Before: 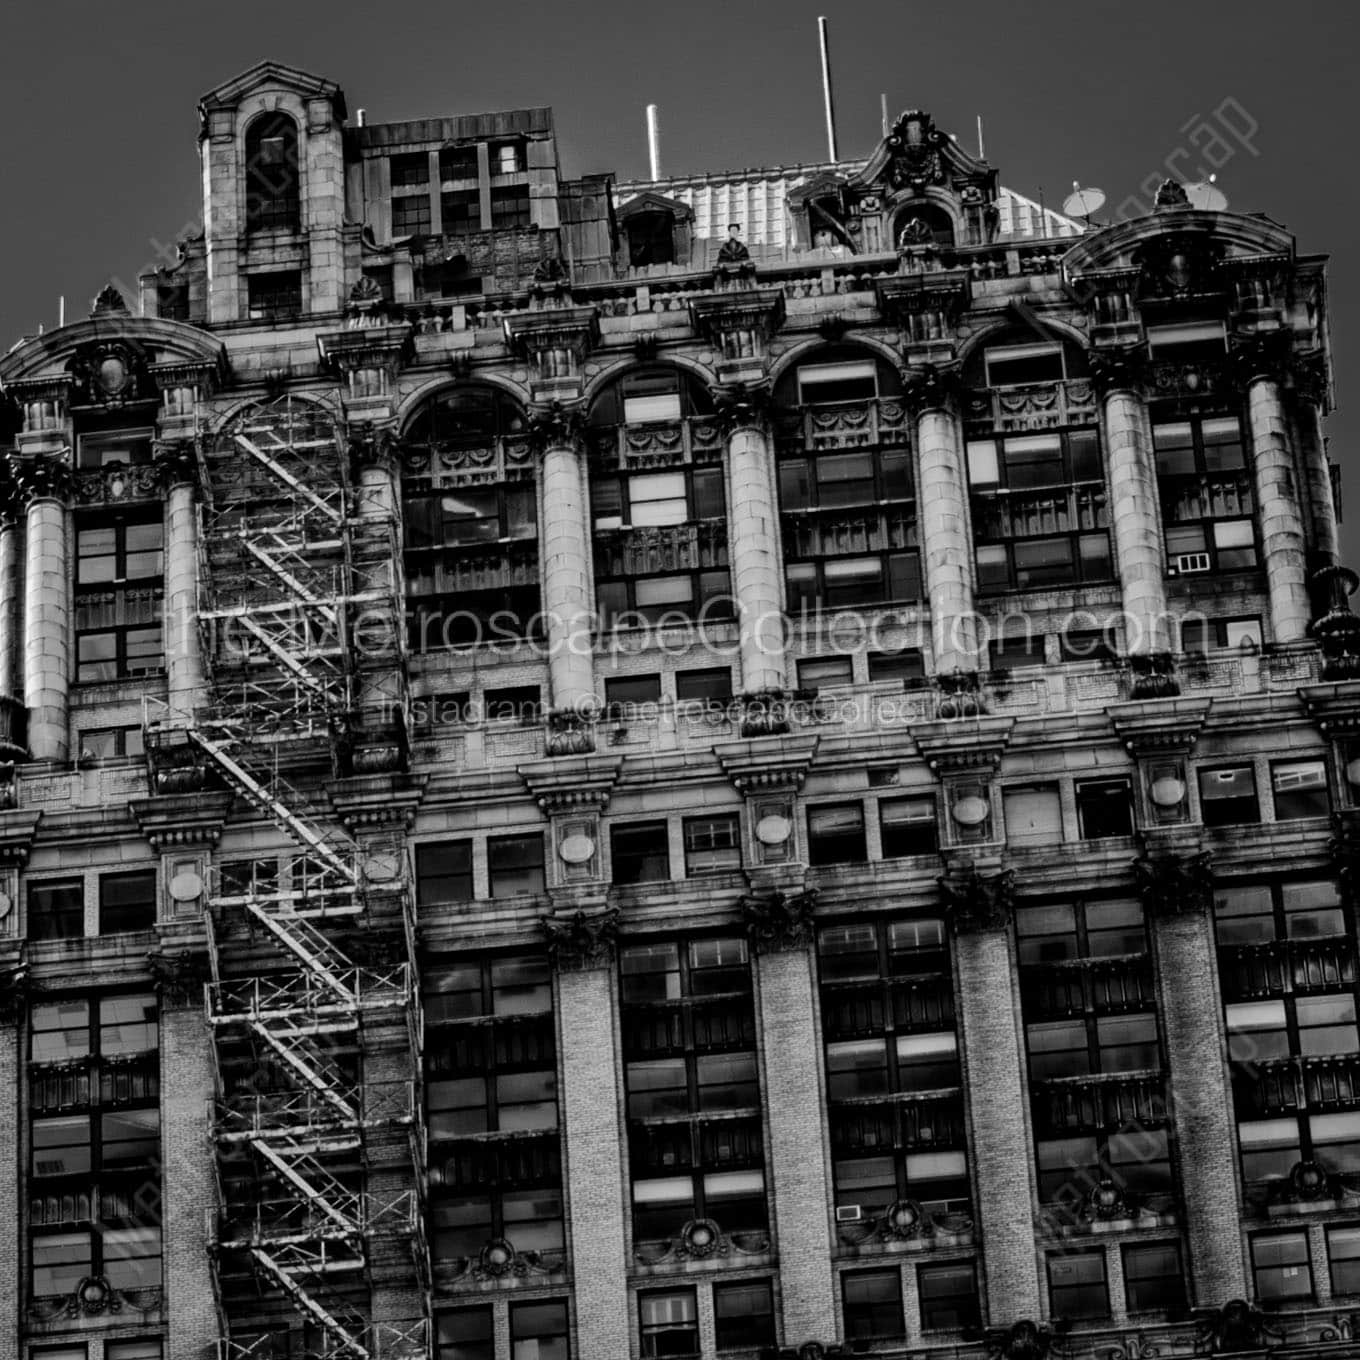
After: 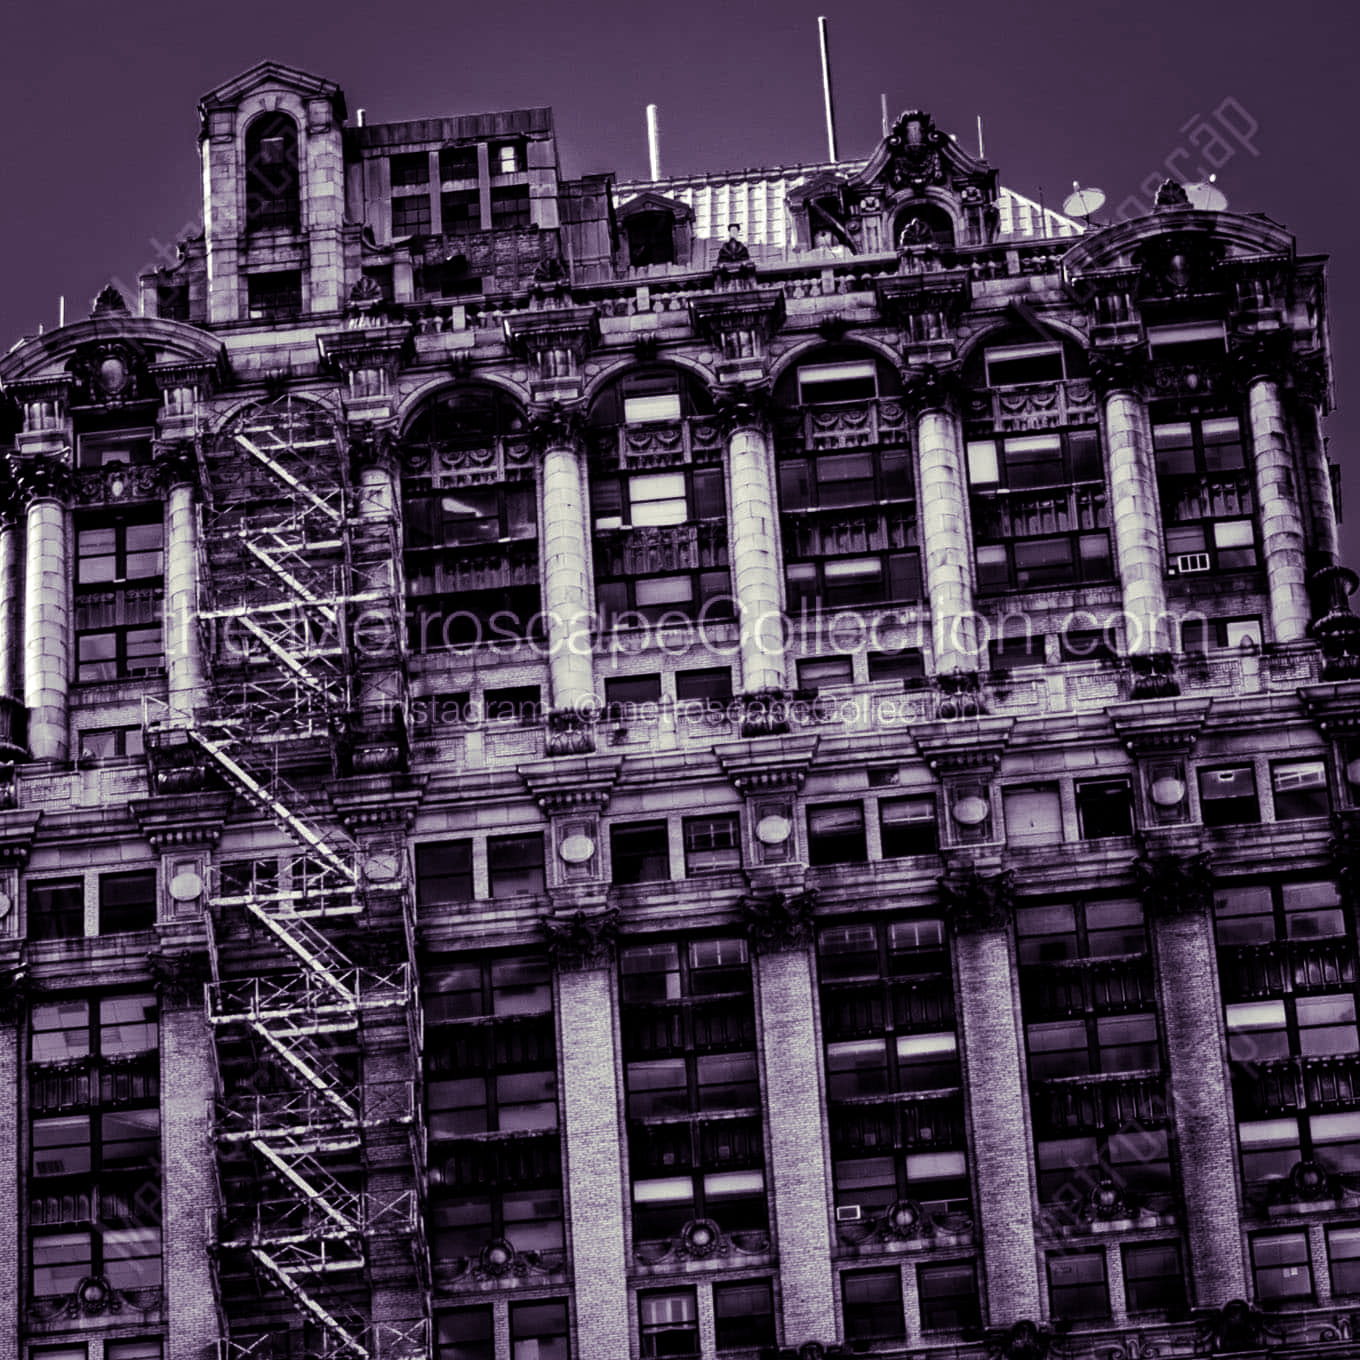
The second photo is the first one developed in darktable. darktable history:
tone equalizer: -8 EV -0.417 EV, -7 EV -0.389 EV, -6 EV -0.333 EV, -5 EV -0.222 EV, -3 EV 0.222 EV, -2 EV 0.333 EV, -1 EV 0.389 EV, +0 EV 0.417 EV, edges refinement/feathering 500, mask exposure compensation -1.57 EV, preserve details no
split-toning: shadows › hue 266.4°, shadows › saturation 0.4, highlights › hue 61.2°, highlights › saturation 0.3, compress 0%
velvia: on, module defaults
